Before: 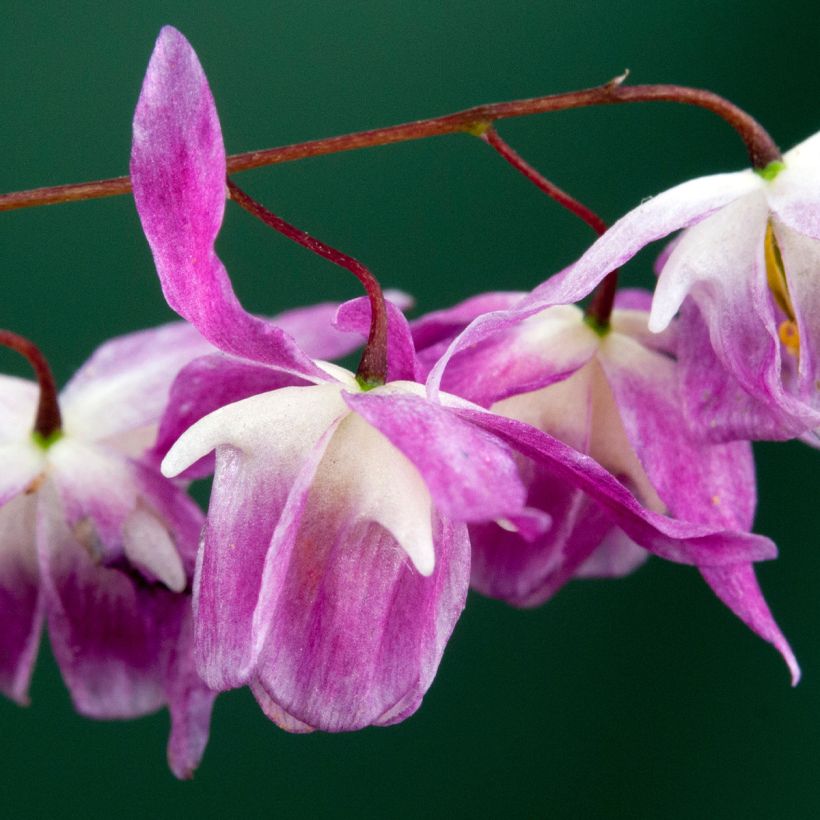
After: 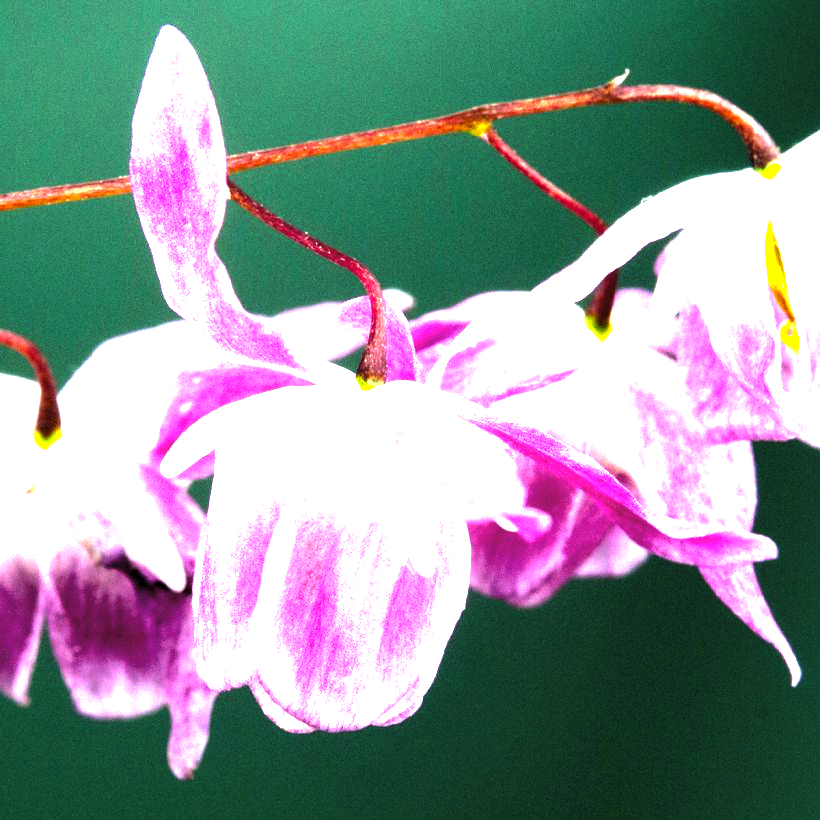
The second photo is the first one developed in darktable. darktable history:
color zones: curves: ch0 [(0.224, 0.526) (0.75, 0.5)]; ch1 [(0.055, 0.526) (0.224, 0.761) (0.377, 0.526) (0.75, 0.5)]
exposure: black level correction 0, exposure 1.9 EV, compensate highlight preservation false
levels: levels [0.044, 0.475, 0.791]
